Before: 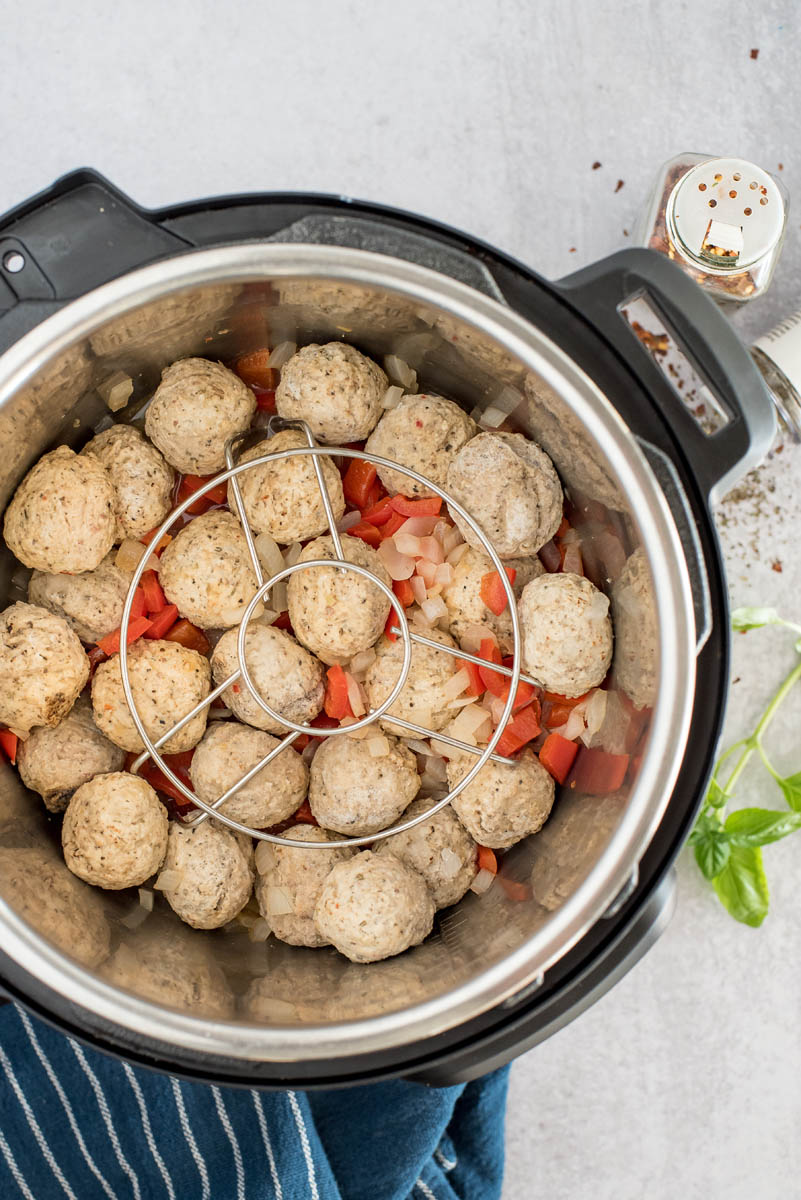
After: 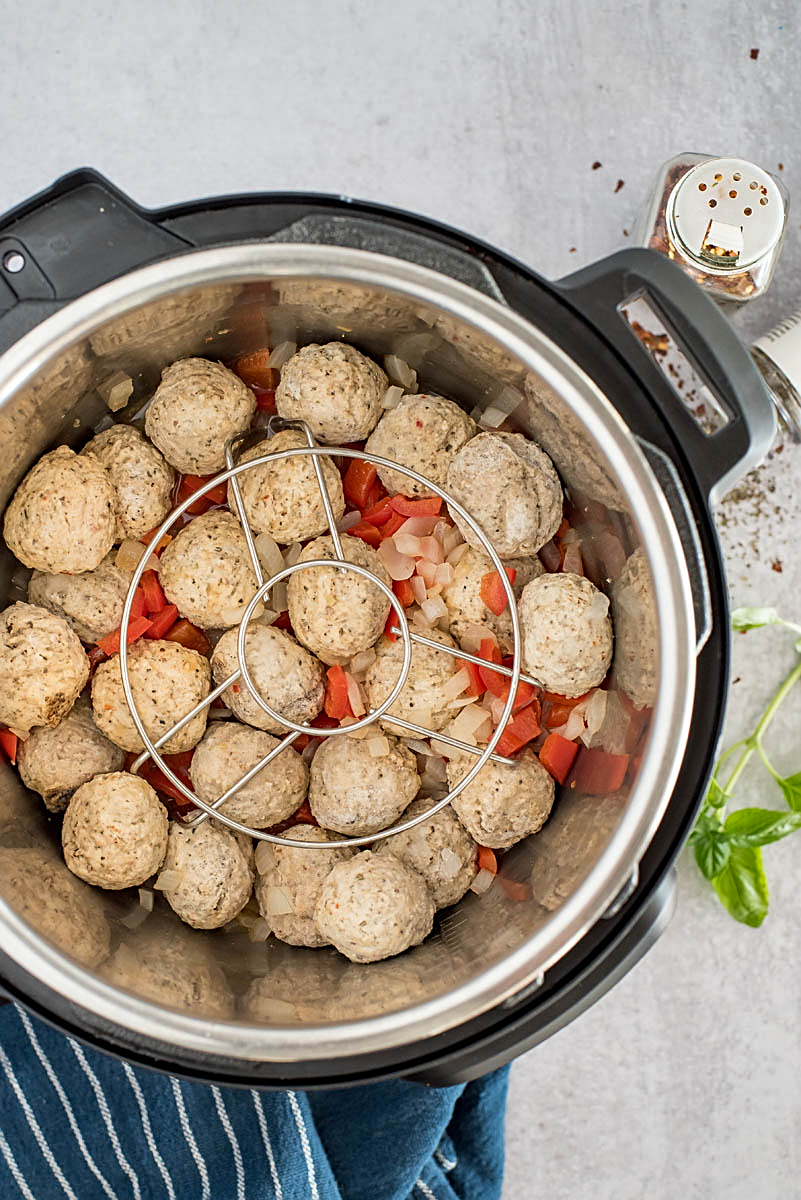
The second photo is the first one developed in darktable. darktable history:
sharpen: on, module defaults
shadows and highlights: shadows 60, soften with gaussian
